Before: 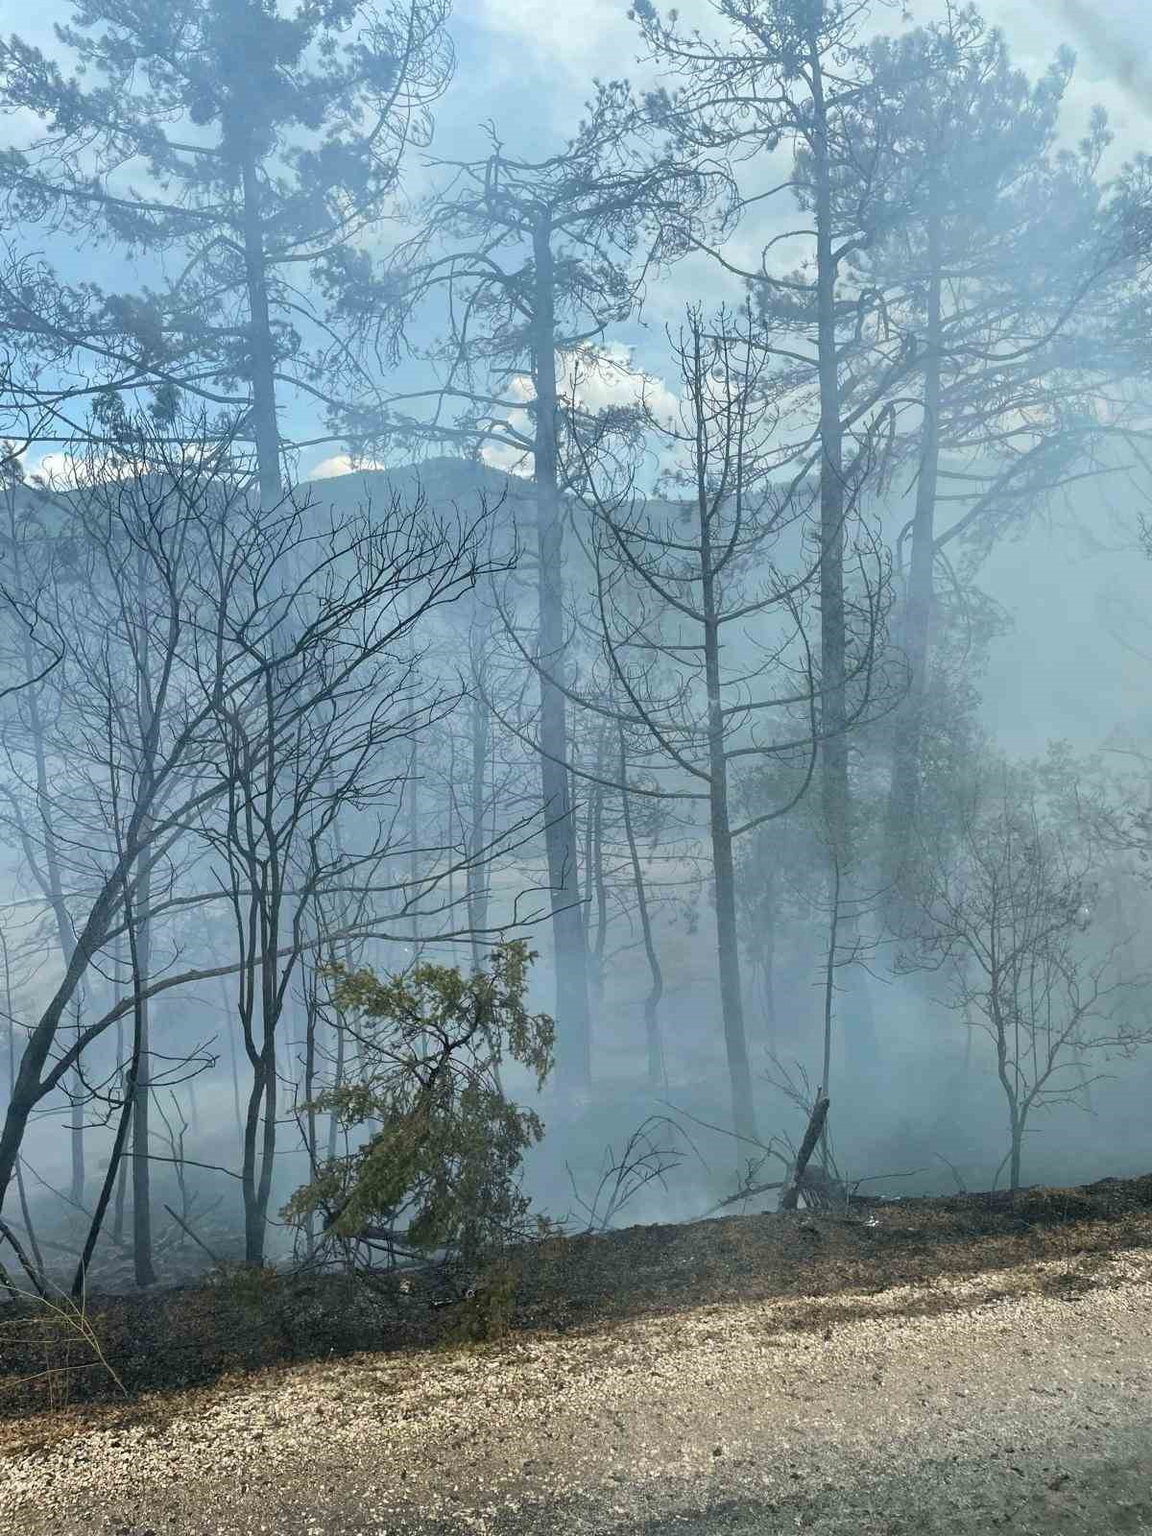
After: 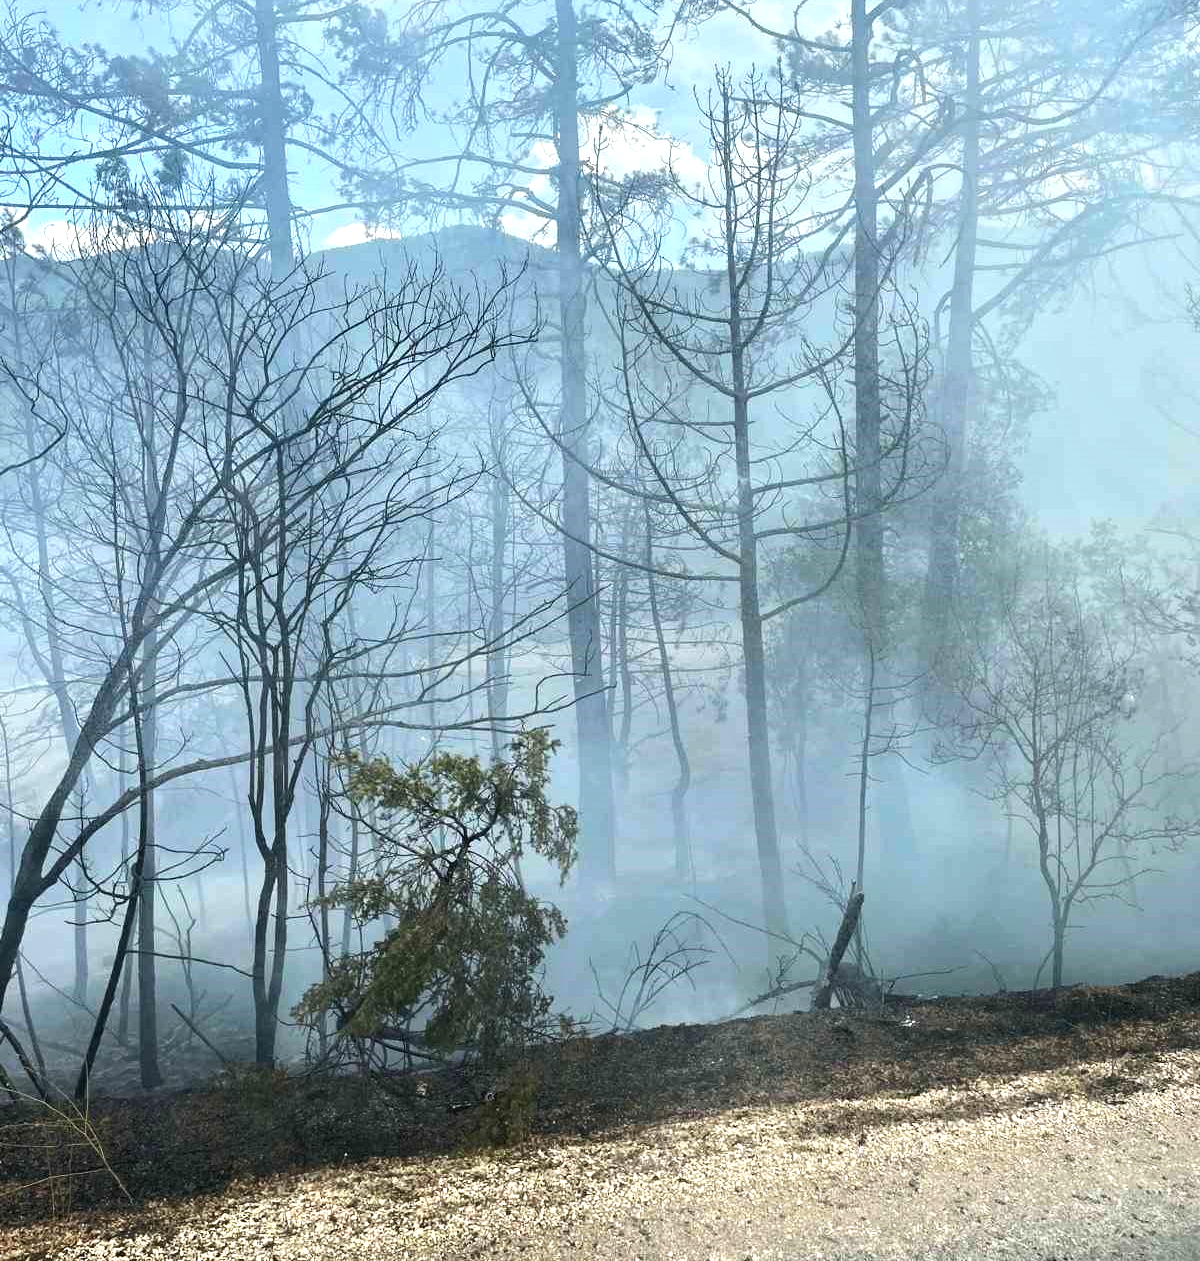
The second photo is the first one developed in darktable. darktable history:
tone equalizer: -8 EV 0 EV, -7 EV -0.003 EV, -6 EV 0.005 EV, -5 EV -0.063 EV, -4 EV -0.12 EV, -3 EV -0.188 EV, -2 EV 0.213 EV, -1 EV 0.721 EV, +0 EV 0.519 EV
crop and rotate: top 15.704%, bottom 5.431%
